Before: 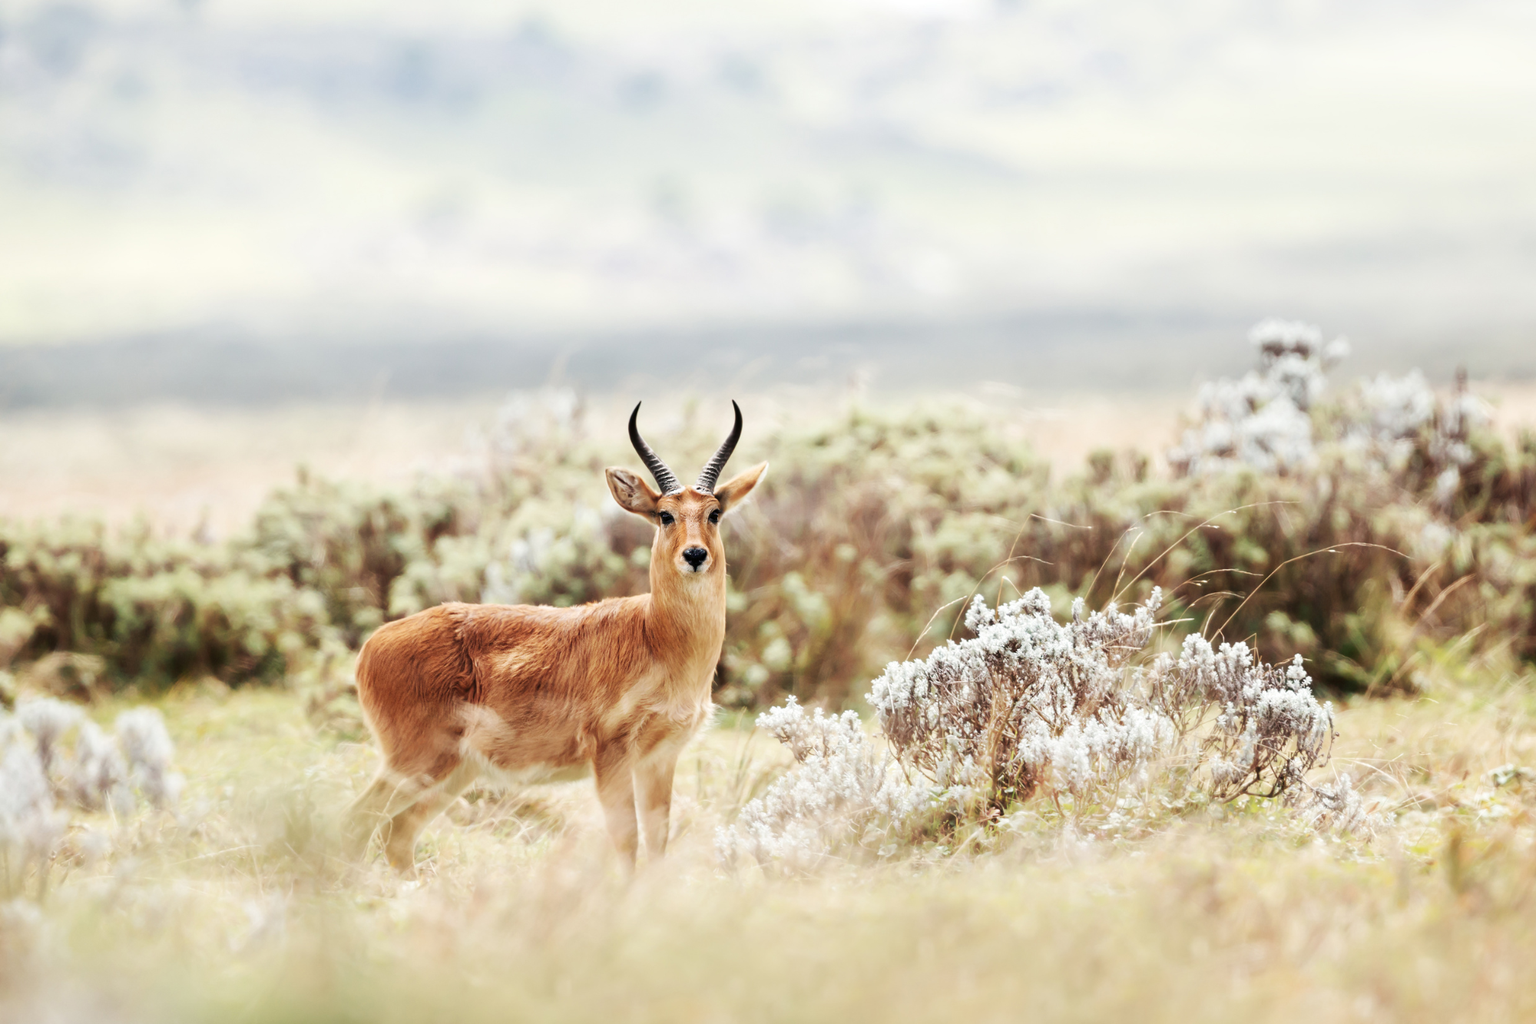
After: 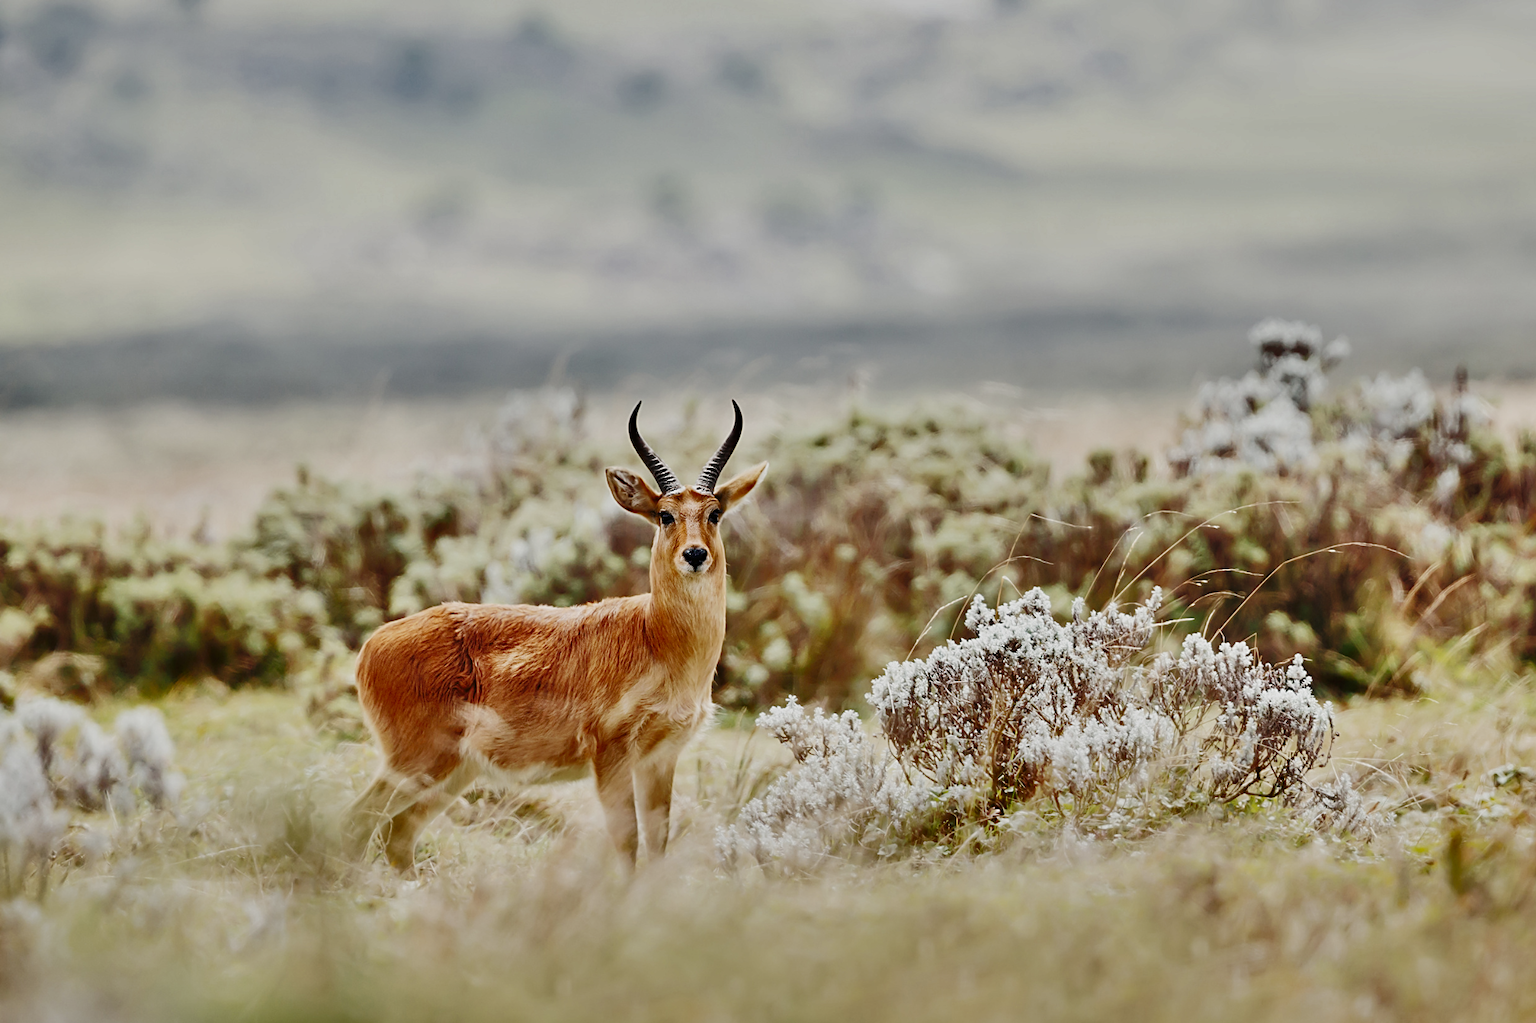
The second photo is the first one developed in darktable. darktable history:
shadows and highlights: shadows 80.73, white point adjustment -9.07, highlights -61.46, soften with gaussian
sharpen: on, module defaults
tone curve: curves: ch0 [(0, 0) (0.003, 0.015) (0.011, 0.019) (0.025, 0.026) (0.044, 0.041) (0.069, 0.057) (0.1, 0.085) (0.136, 0.116) (0.177, 0.158) (0.224, 0.215) (0.277, 0.286) (0.335, 0.367) (0.399, 0.452) (0.468, 0.534) (0.543, 0.612) (0.623, 0.698) (0.709, 0.775) (0.801, 0.858) (0.898, 0.928) (1, 1)], preserve colors none
